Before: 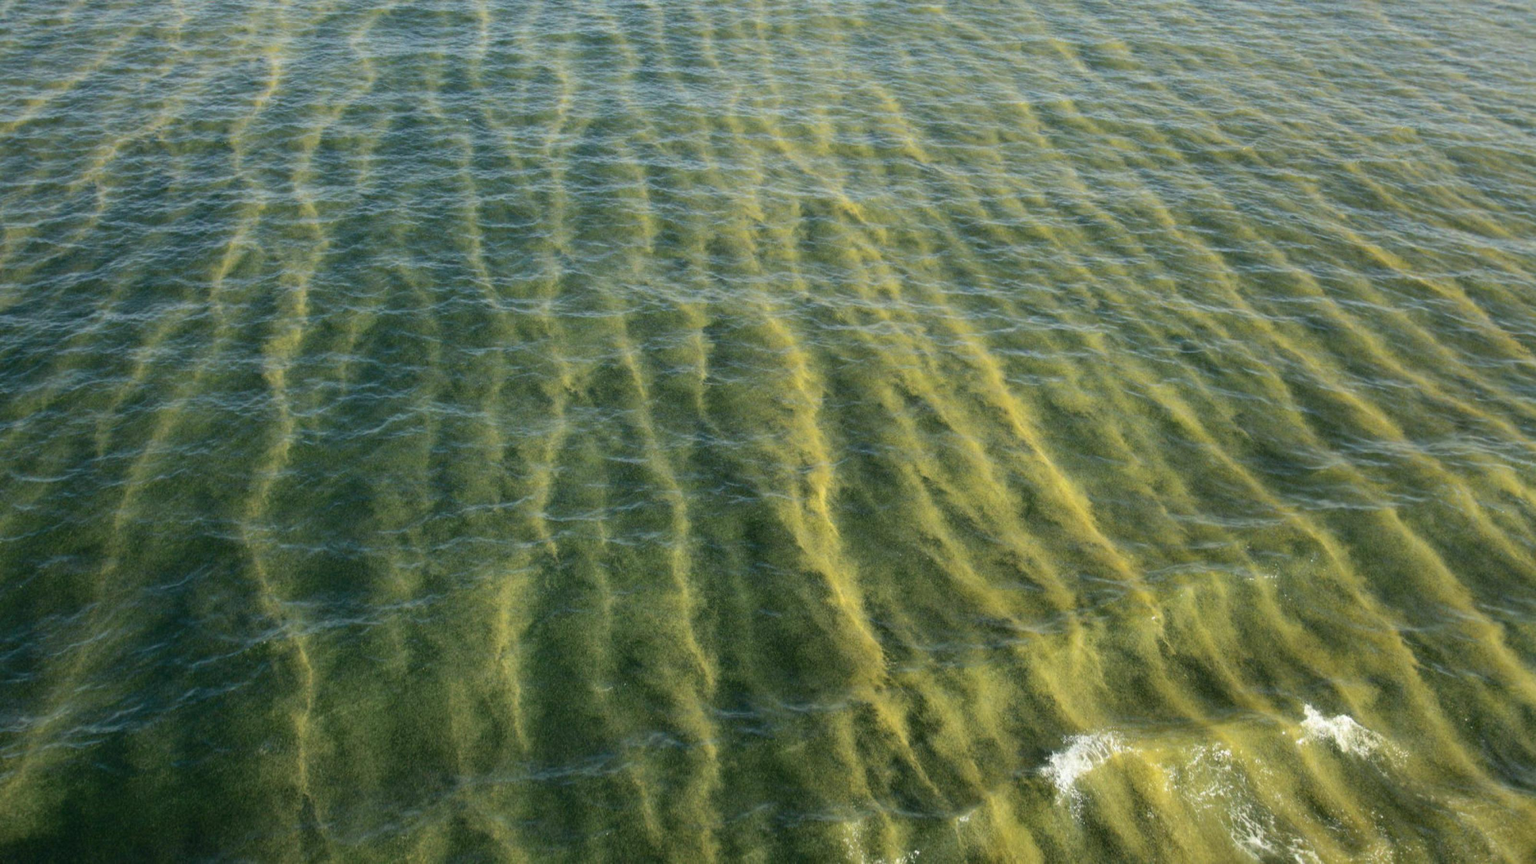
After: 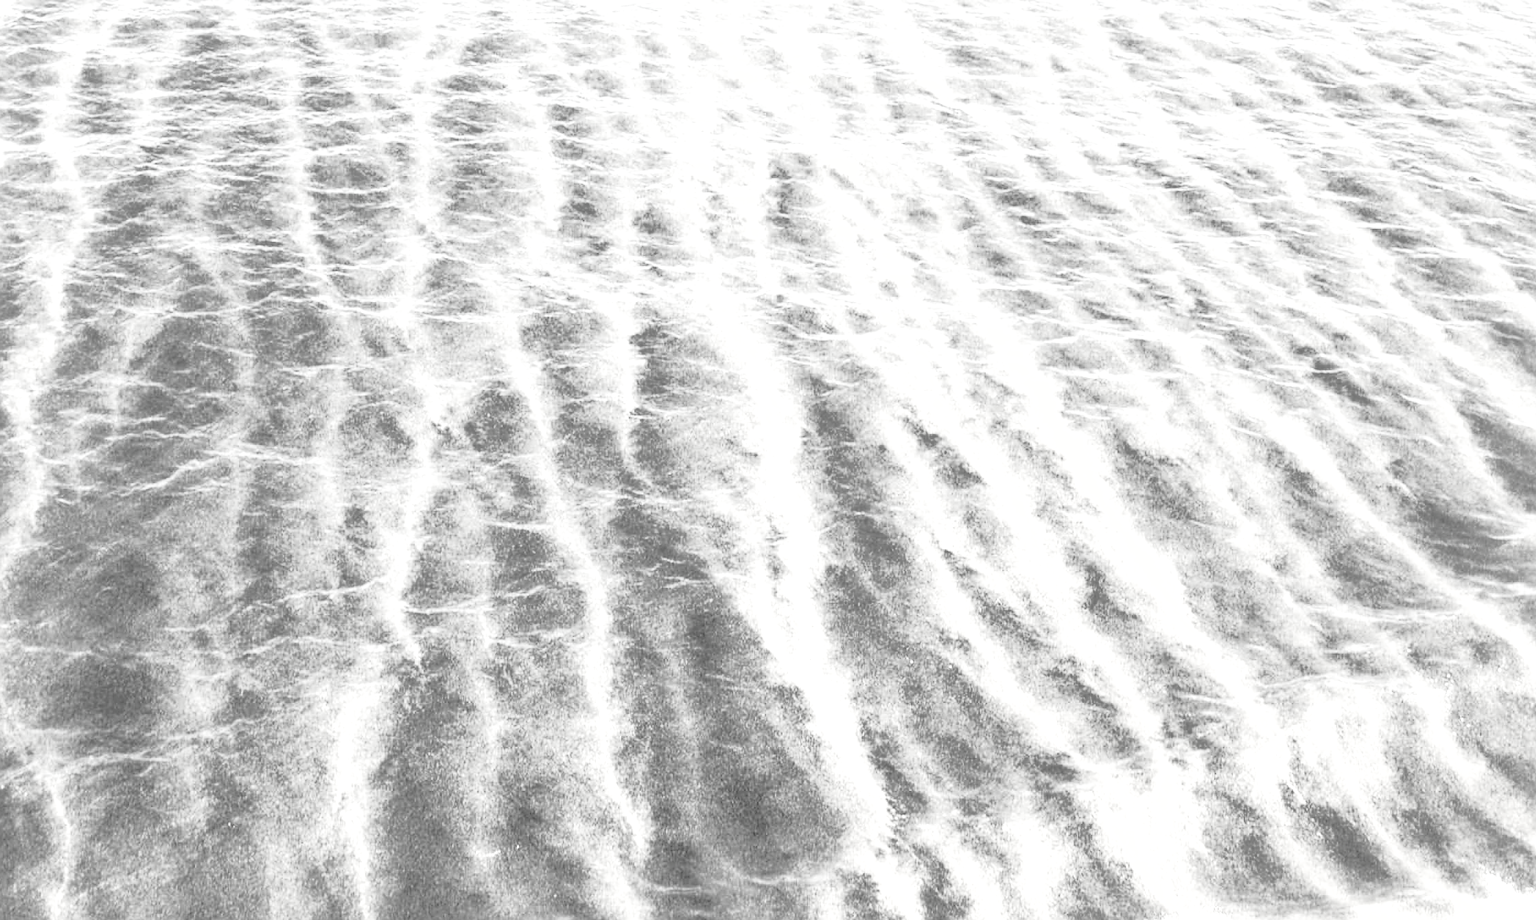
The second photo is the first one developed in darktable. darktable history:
base curve: curves: ch0 [(0, 0) (0.028, 0.03) (0.121, 0.232) (0.46, 0.748) (0.859, 0.968) (1, 1)]
crop and rotate: left 17.142%, top 10.721%, right 12.892%, bottom 14.73%
contrast brightness saturation: saturation -0.994
color balance rgb: shadows lift › chroma 4.191%, shadows lift › hue 254.99°, highlights gain › chroma 1.71%, highlights gain › hue 56.86°, linear chroma grading › global chroma 14.955%, perceptual saturation grading › global saturation 19.851%, global vibrance 20%
sharpen: on, module defaults
shadows and highlights: on, module defaults
exposure: black level correction 0, exposure 1.974 EV, compensate highlight preservation false
